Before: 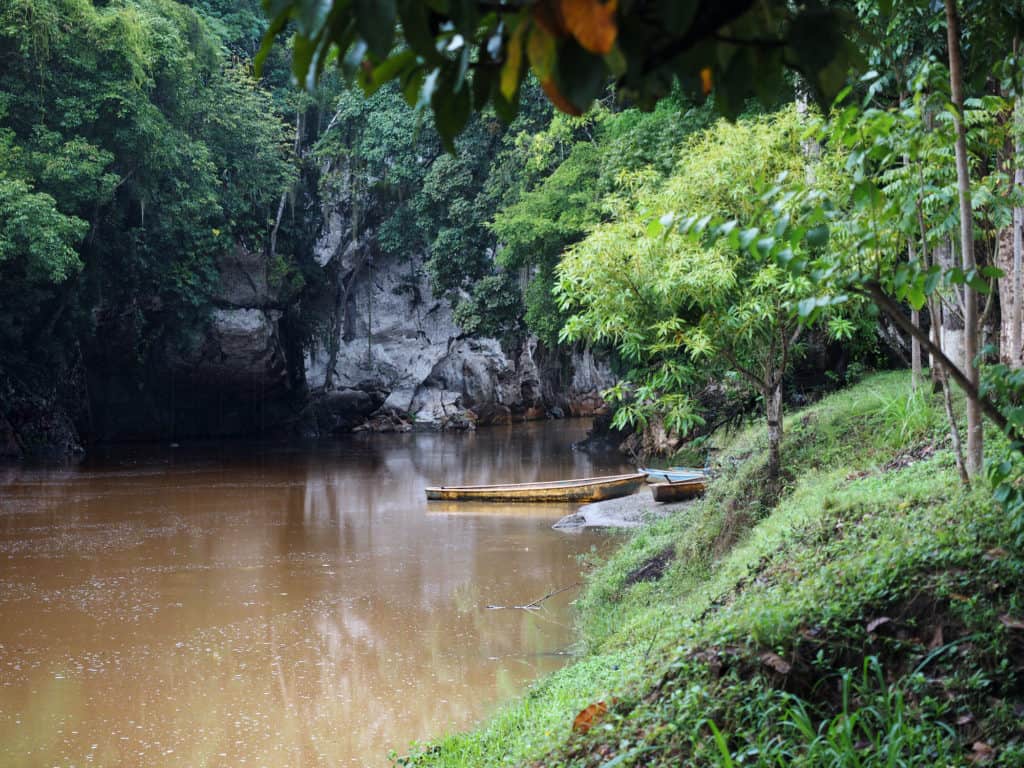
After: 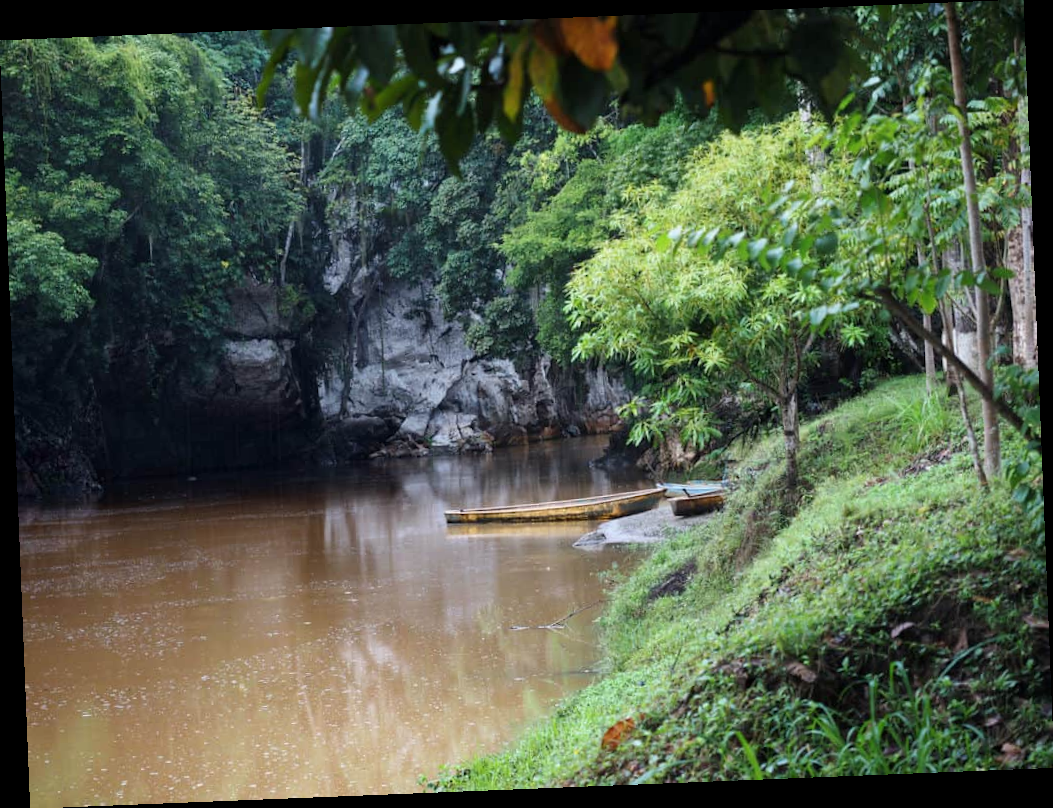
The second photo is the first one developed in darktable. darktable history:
color balance rgb: linear chroma grading › global chroma -0.67%, saturation formula JzAzBz (2021)
rotate and perspective: rotation -2.29°, automatic cropping off
